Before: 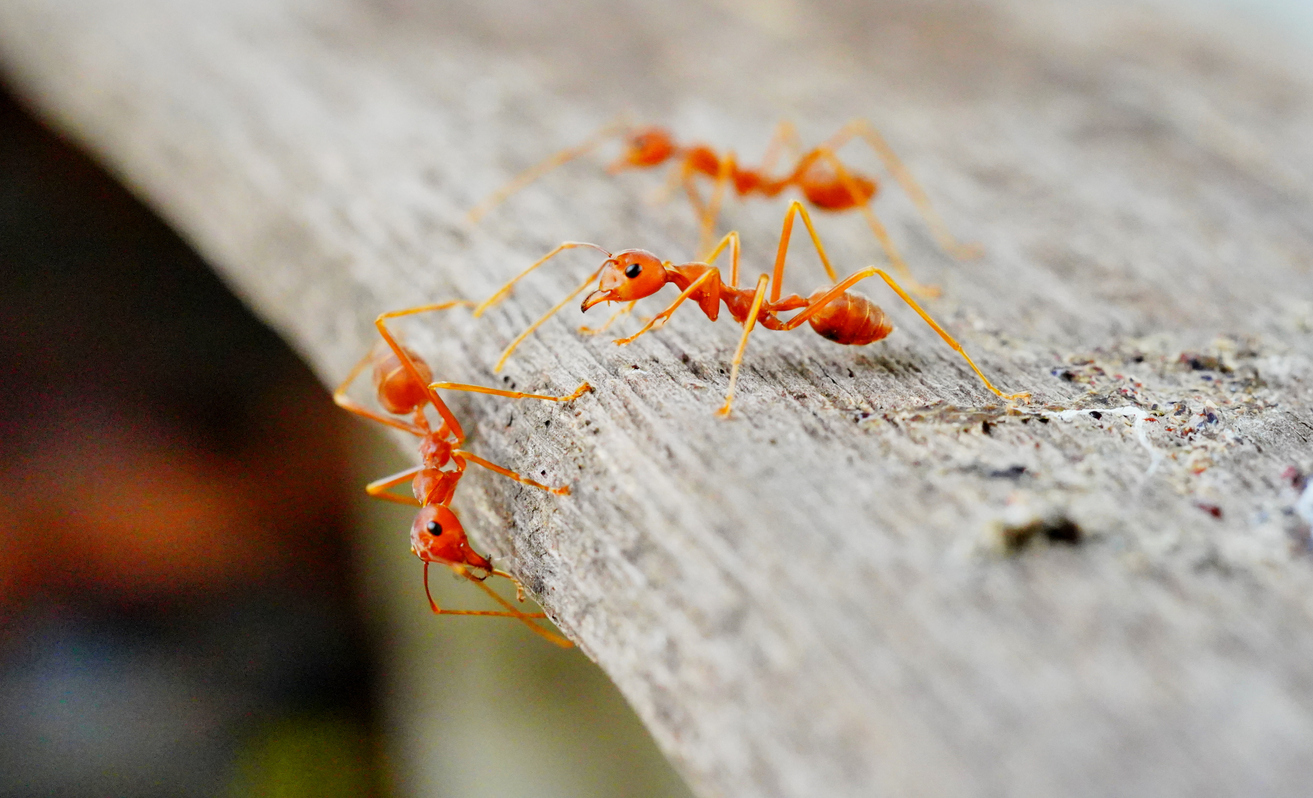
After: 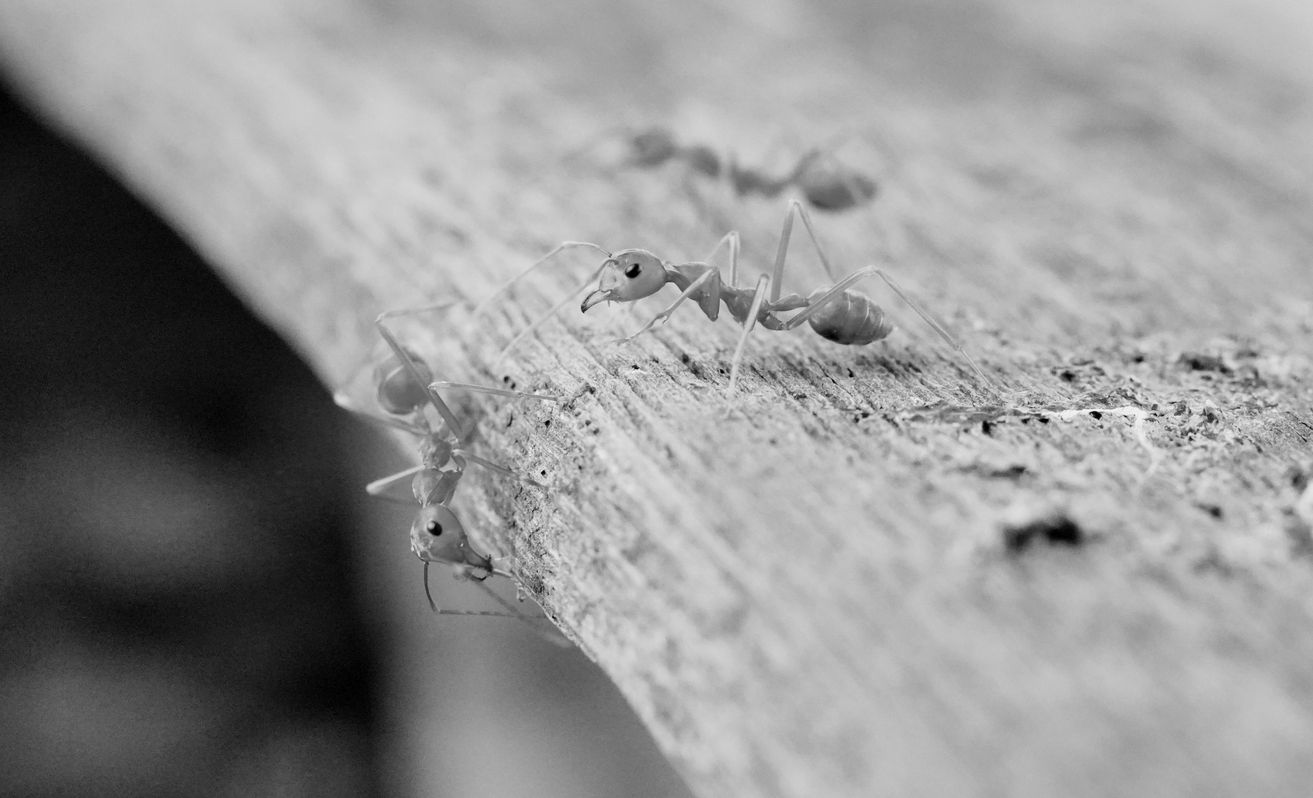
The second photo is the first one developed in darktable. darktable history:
white balance: red 1, blue 1
color zones: curves: ch1 [(0, 0.513) (0.143, 0.524) (0.286, 0.511) (0.429, 0.506) (0.571, 0.503) (0.714, 0.503) (0.857, 0.508) (1, 0.513)]
monochrome: a 32, b 64, size 2.3
